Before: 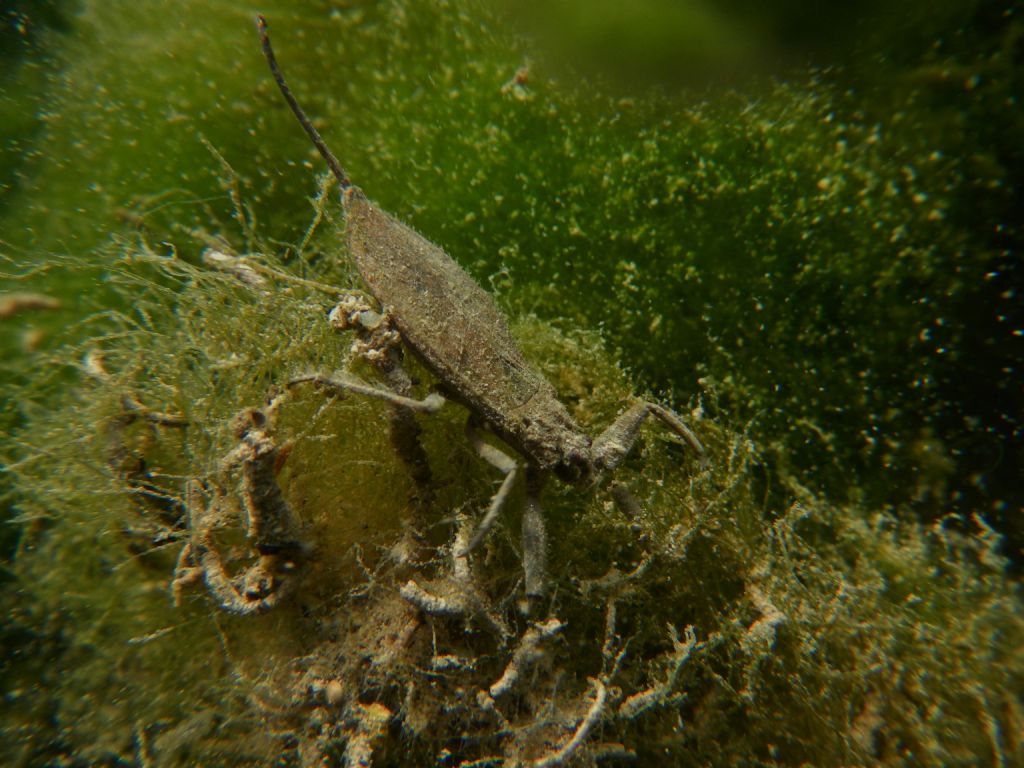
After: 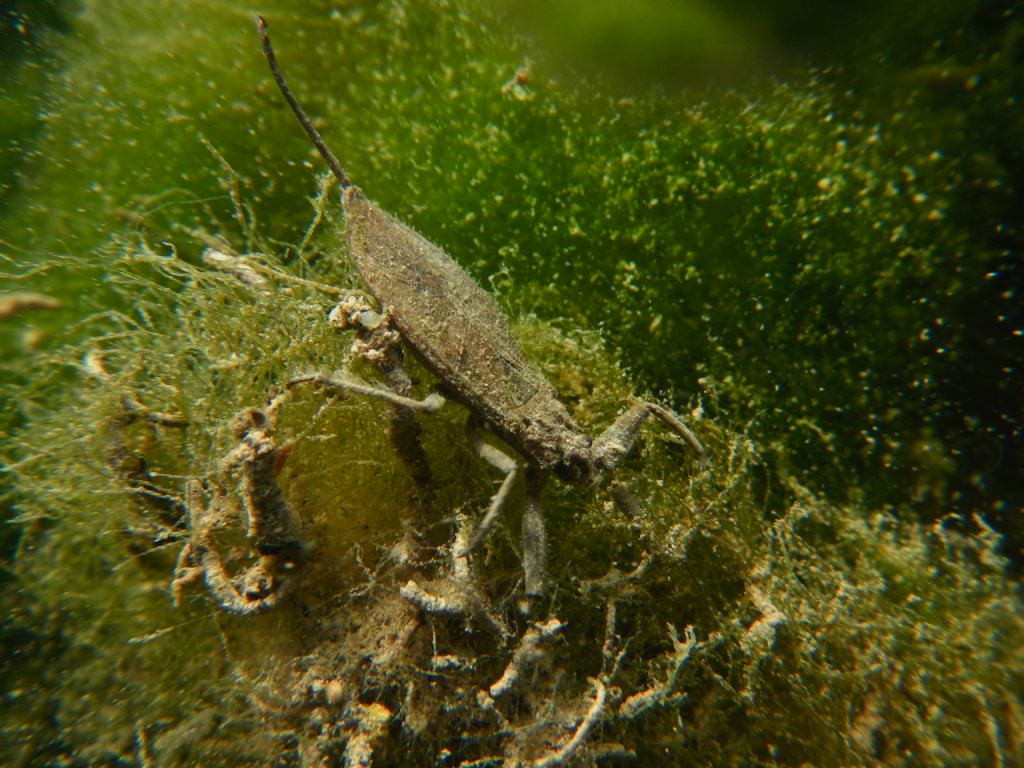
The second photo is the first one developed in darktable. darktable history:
contrast brightness saturation: contrast 0.205, brightness 0.151, saturation 0.148
